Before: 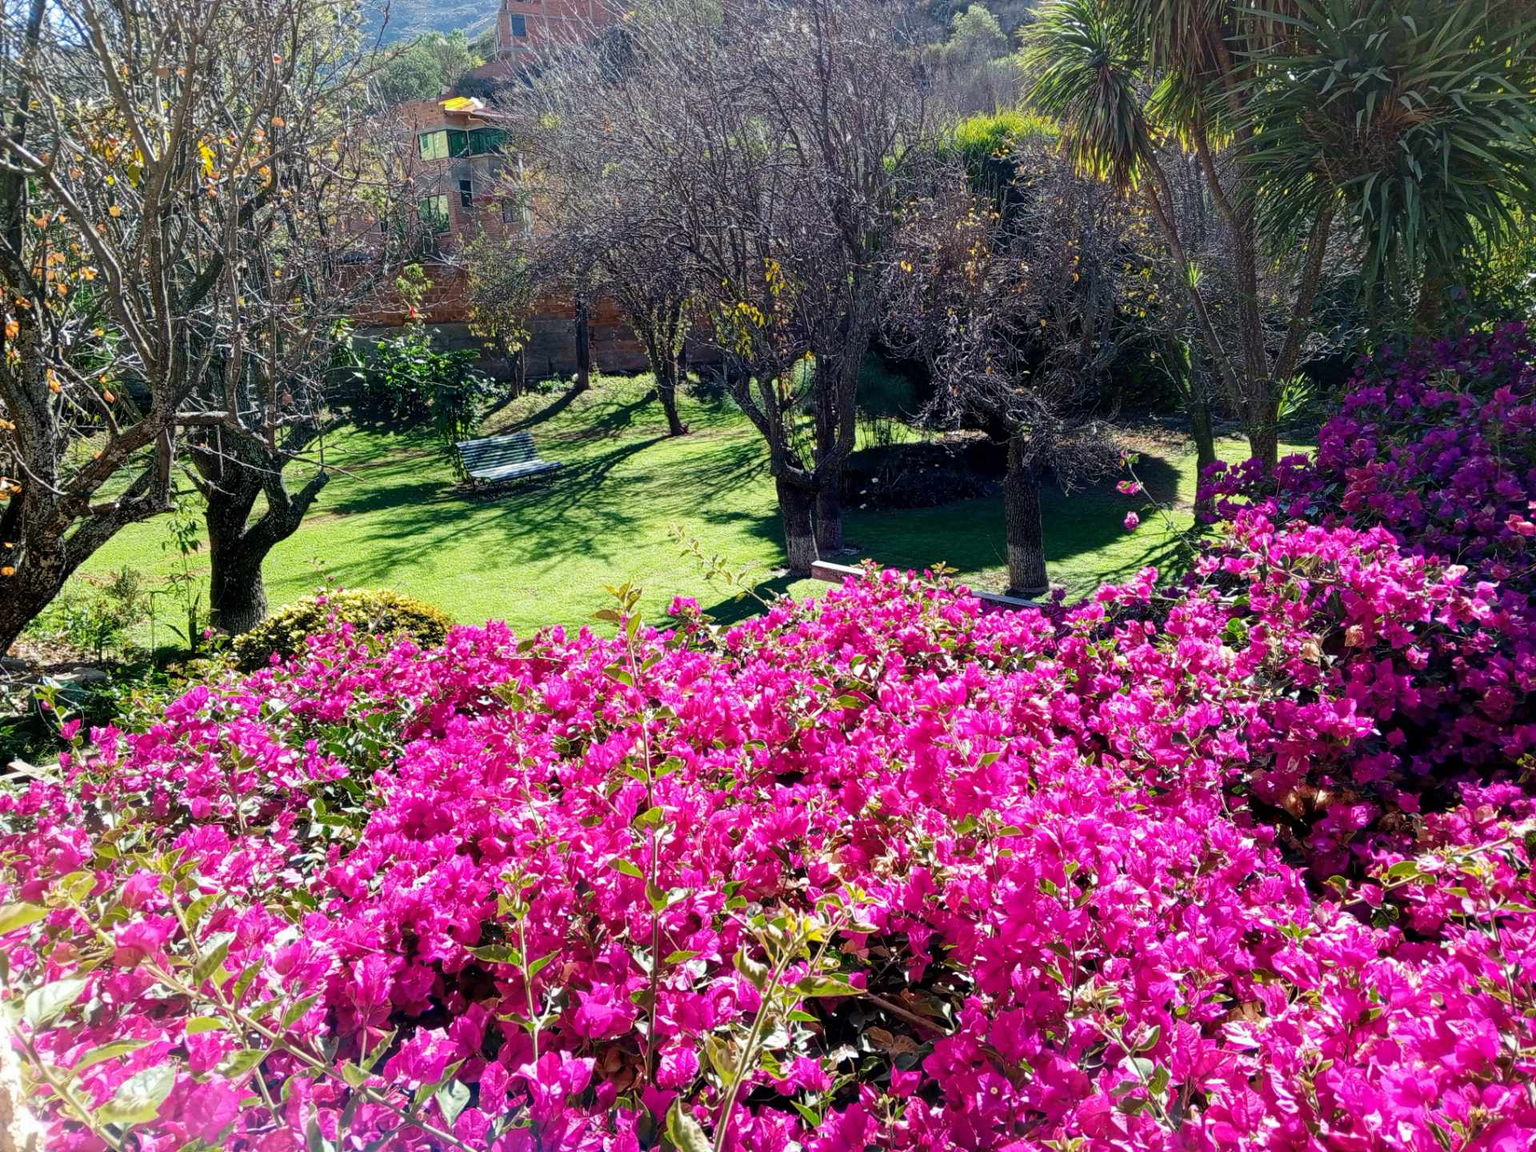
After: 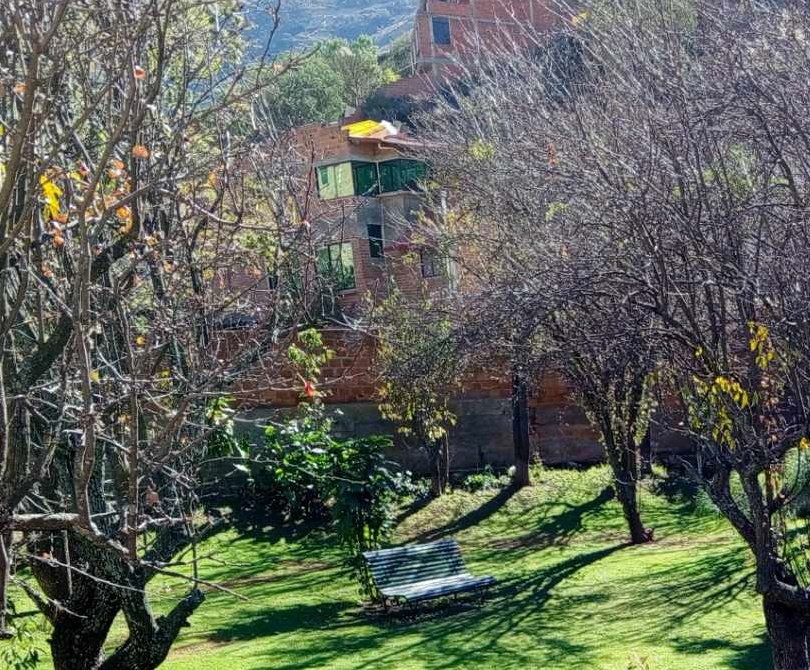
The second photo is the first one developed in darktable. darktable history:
crop and rotate: left 10.795%, top 0.115%, right 46.991%, bottom 53.325%
